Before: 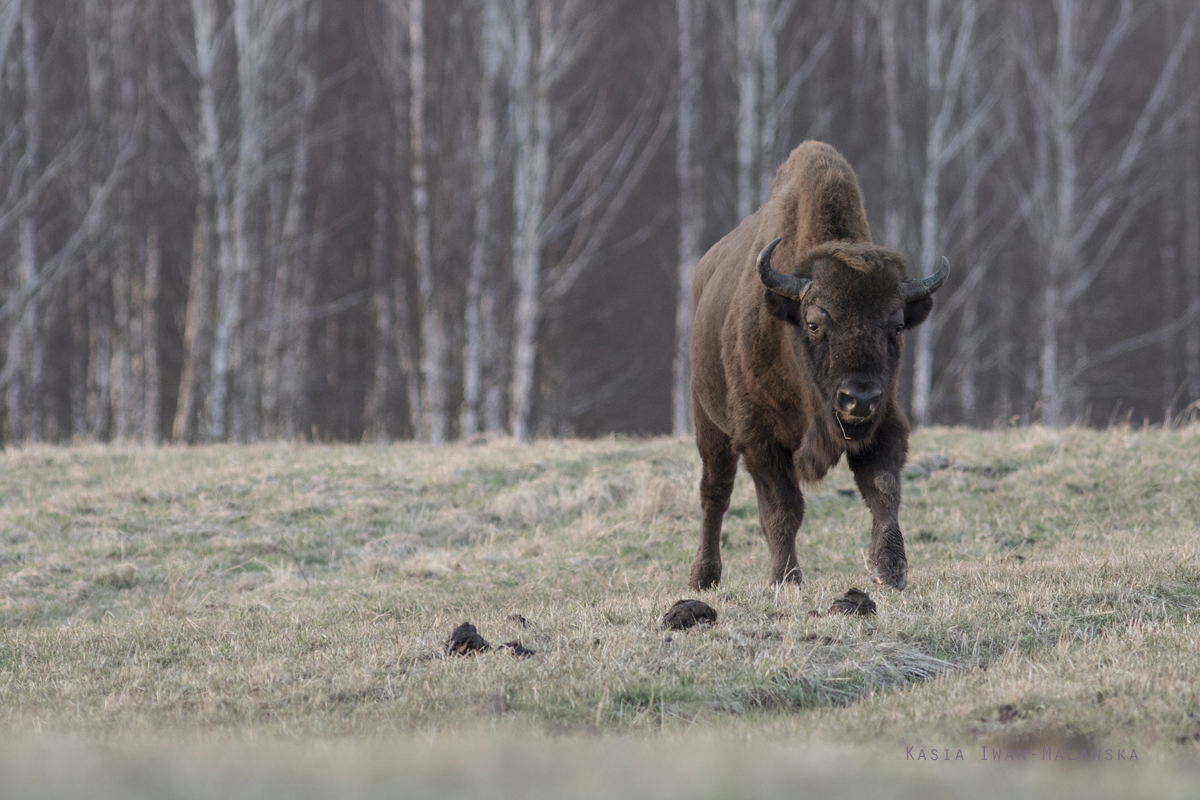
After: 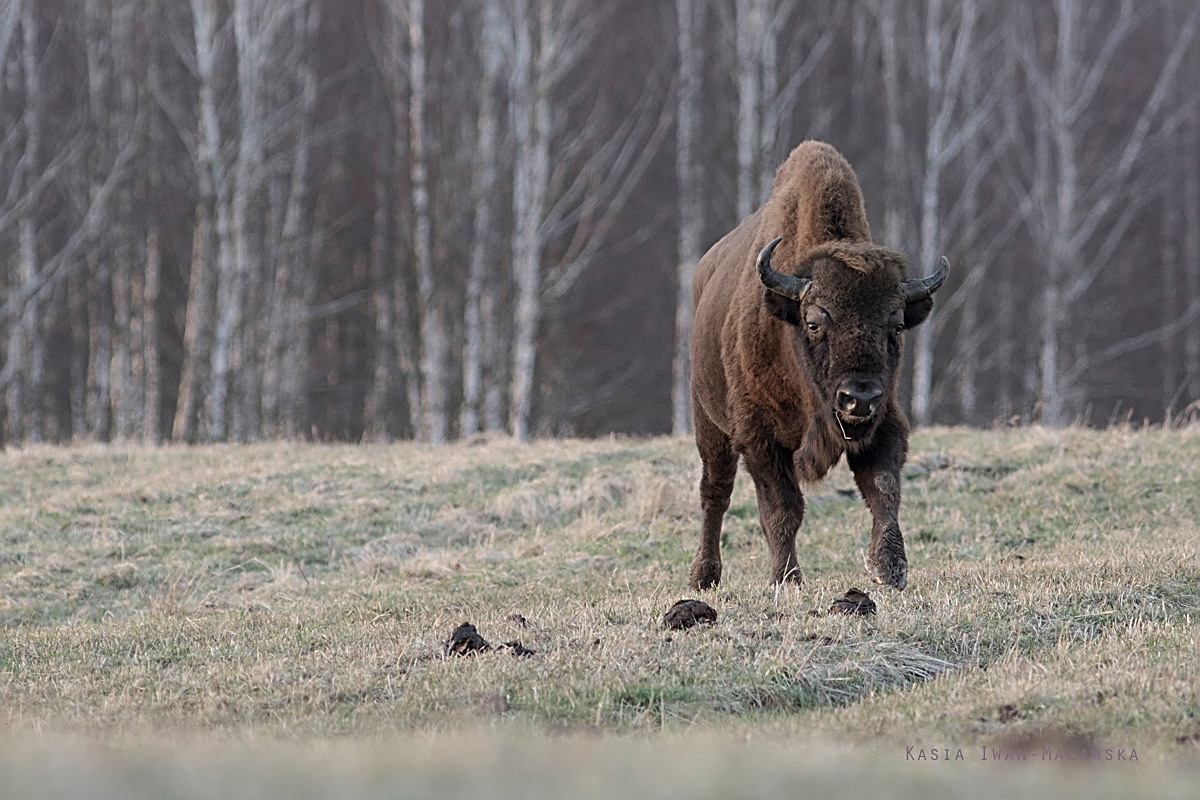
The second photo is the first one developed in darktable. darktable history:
sharpen: amount 0.912
